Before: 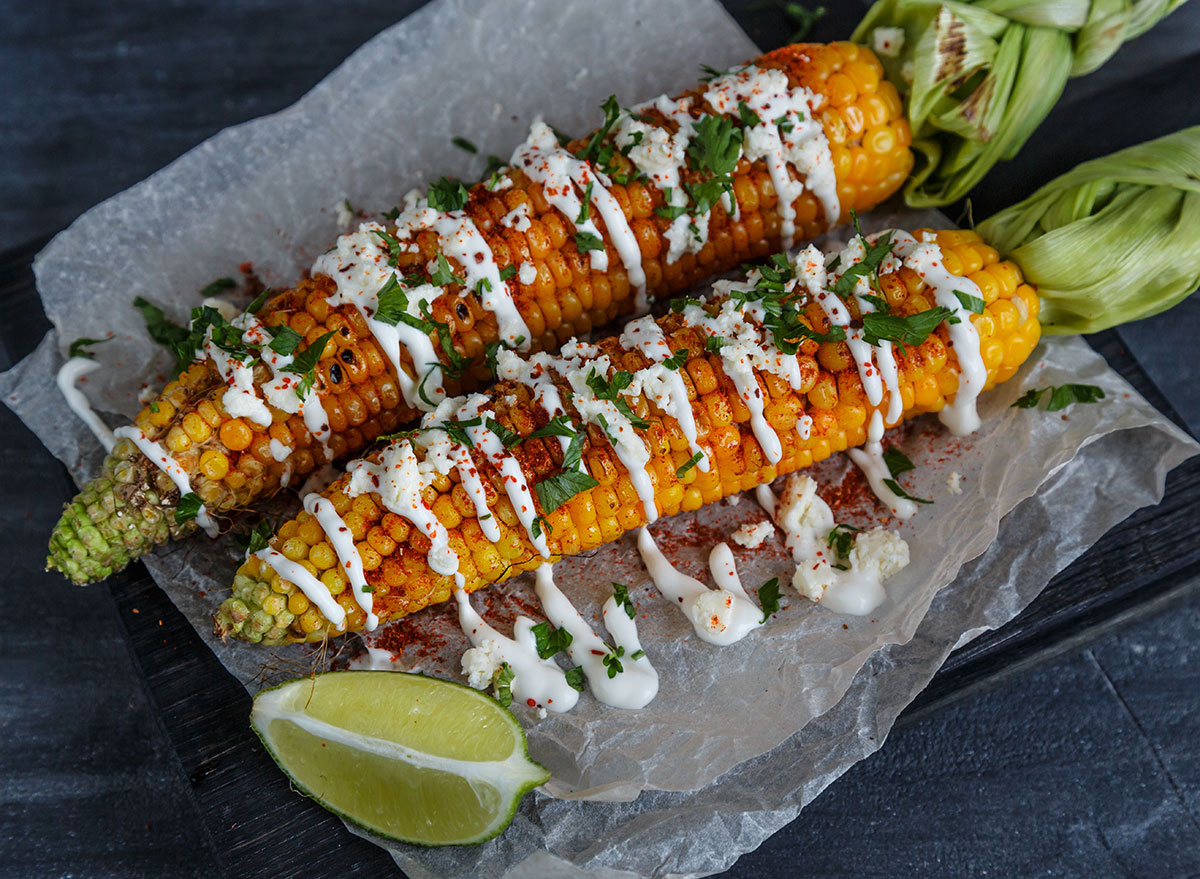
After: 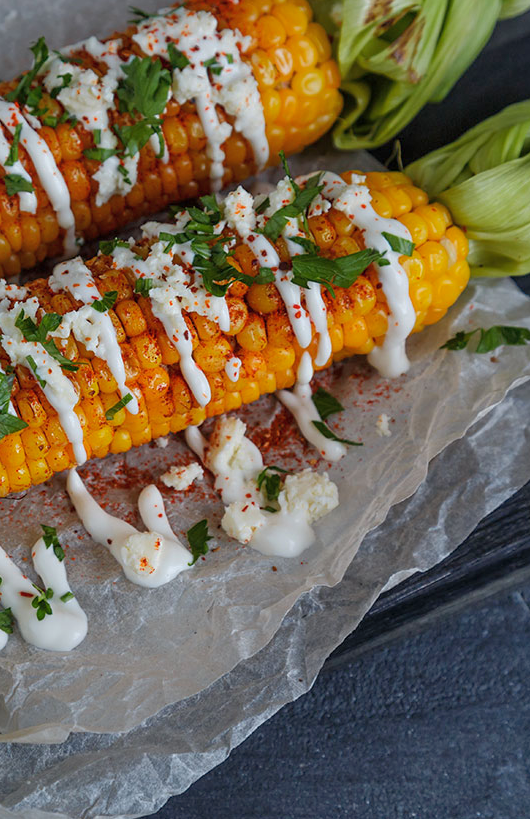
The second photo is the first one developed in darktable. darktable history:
crop: left 47.628%, top 6.643%, right 7.874%
shadows and highlights: on, module defaults
